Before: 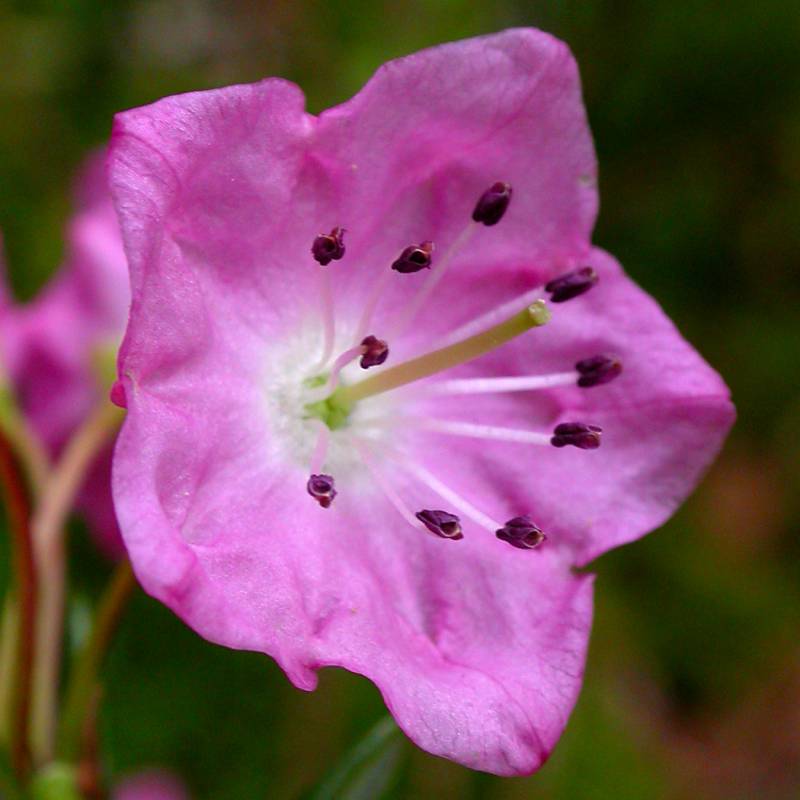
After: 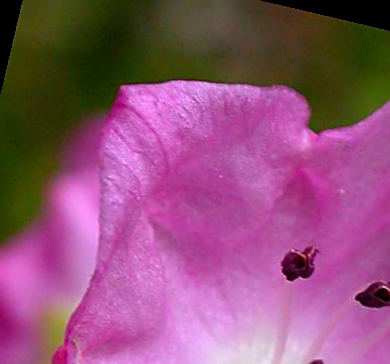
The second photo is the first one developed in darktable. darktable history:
sharpen: on, module defaults
rotate and perspective: rotation 13.27°, automatic cropping off
crop: left 15.452%, top 5.459%, right 43.956%, bottom 56.62%
